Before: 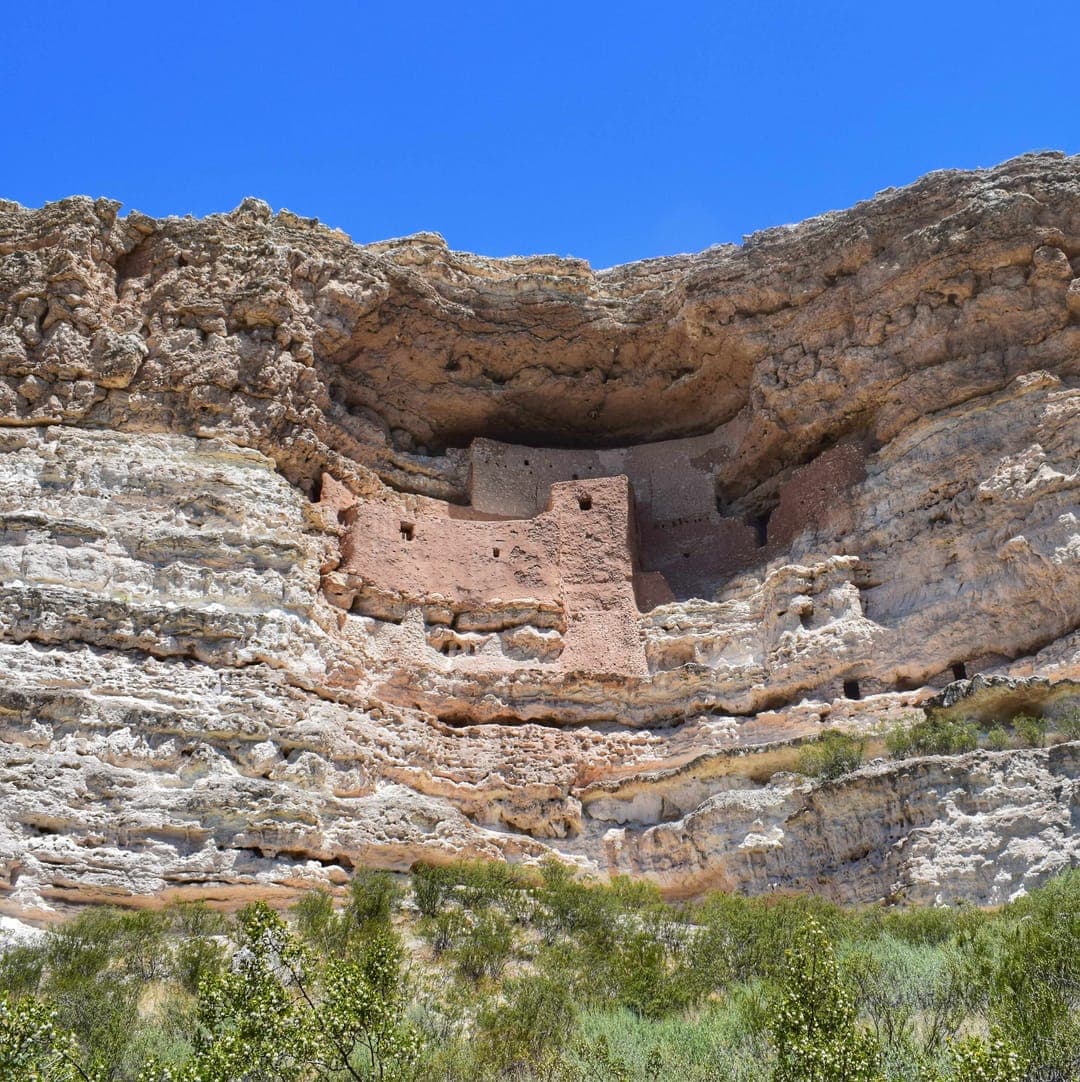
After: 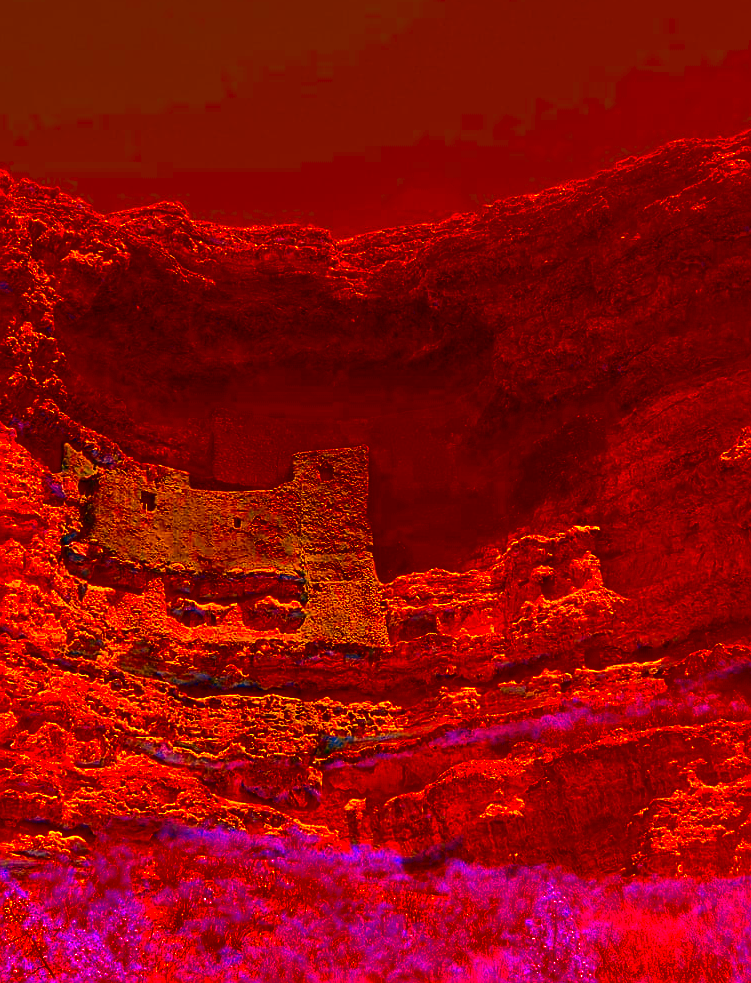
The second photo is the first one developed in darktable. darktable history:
white balance: red 0.967, blue 1.119, emerald 0.756
sharpen: on, module defaults
contrast brightness saturation: brightness -1, saturation 1
crop and rotate: left 24.034%, top 2.838%, right 6.406%, bottom 6.299%
color correction: highlights a* -39.68, highlights b* -40, shadows a* -40, shadows b* -40, saturation -3
